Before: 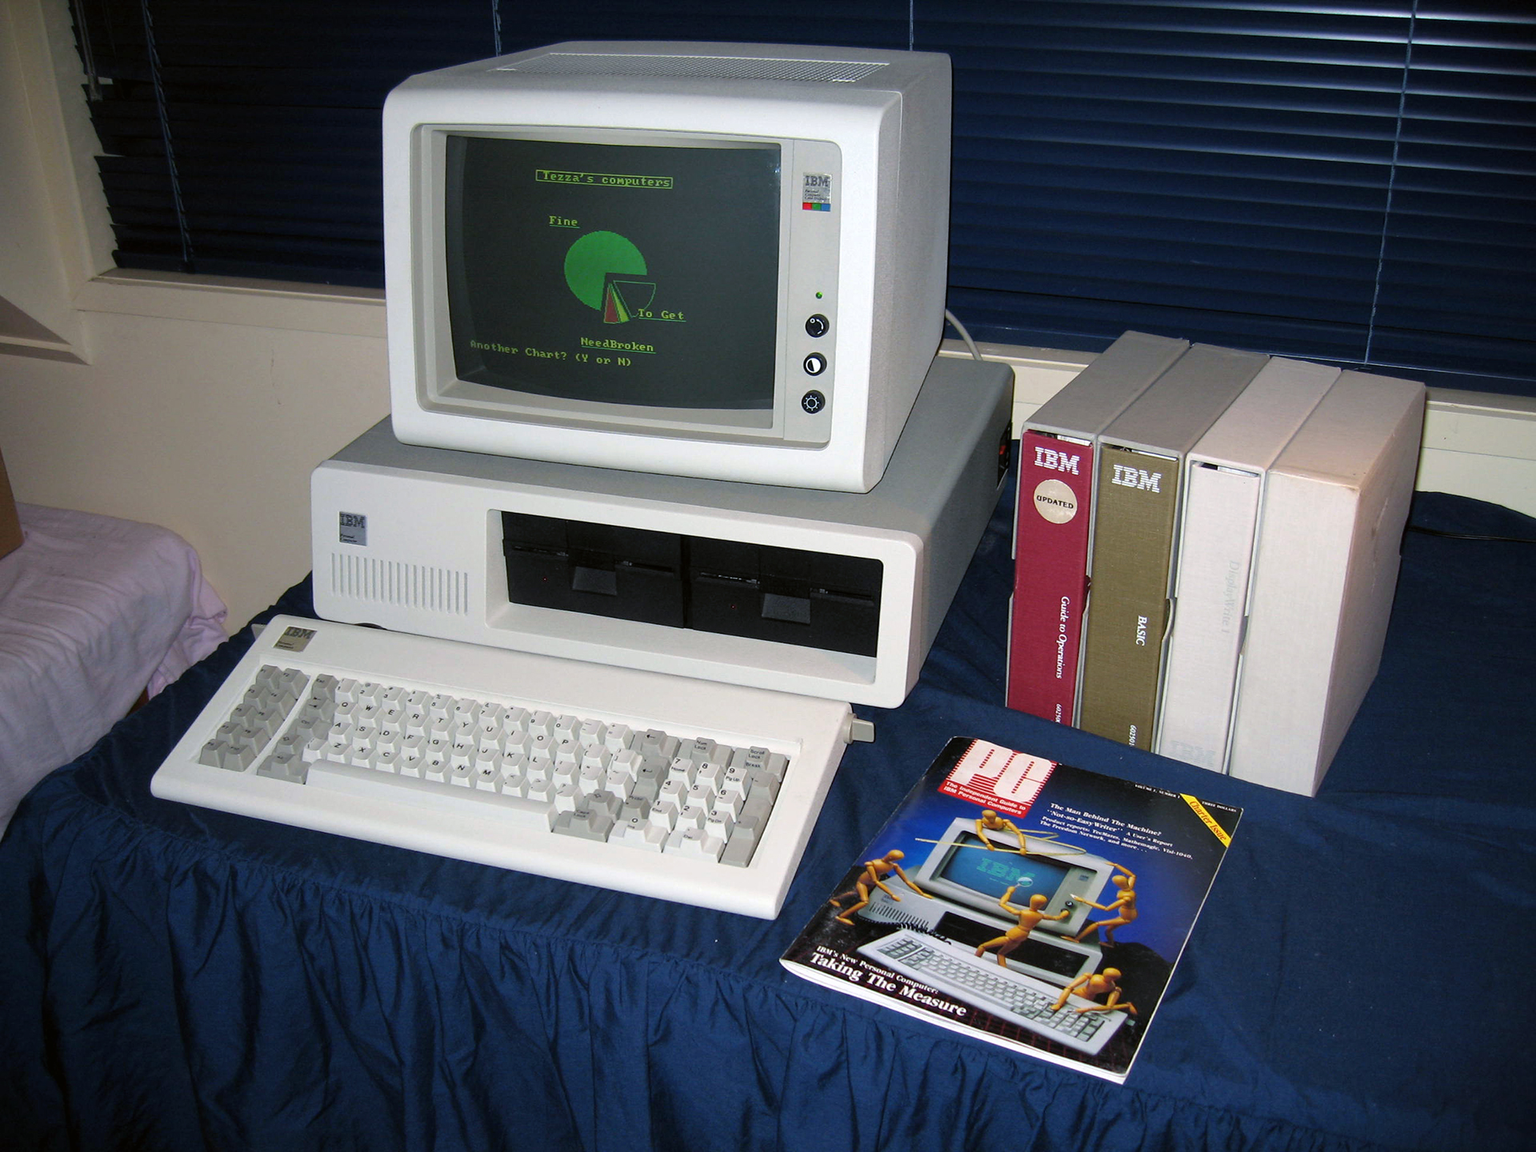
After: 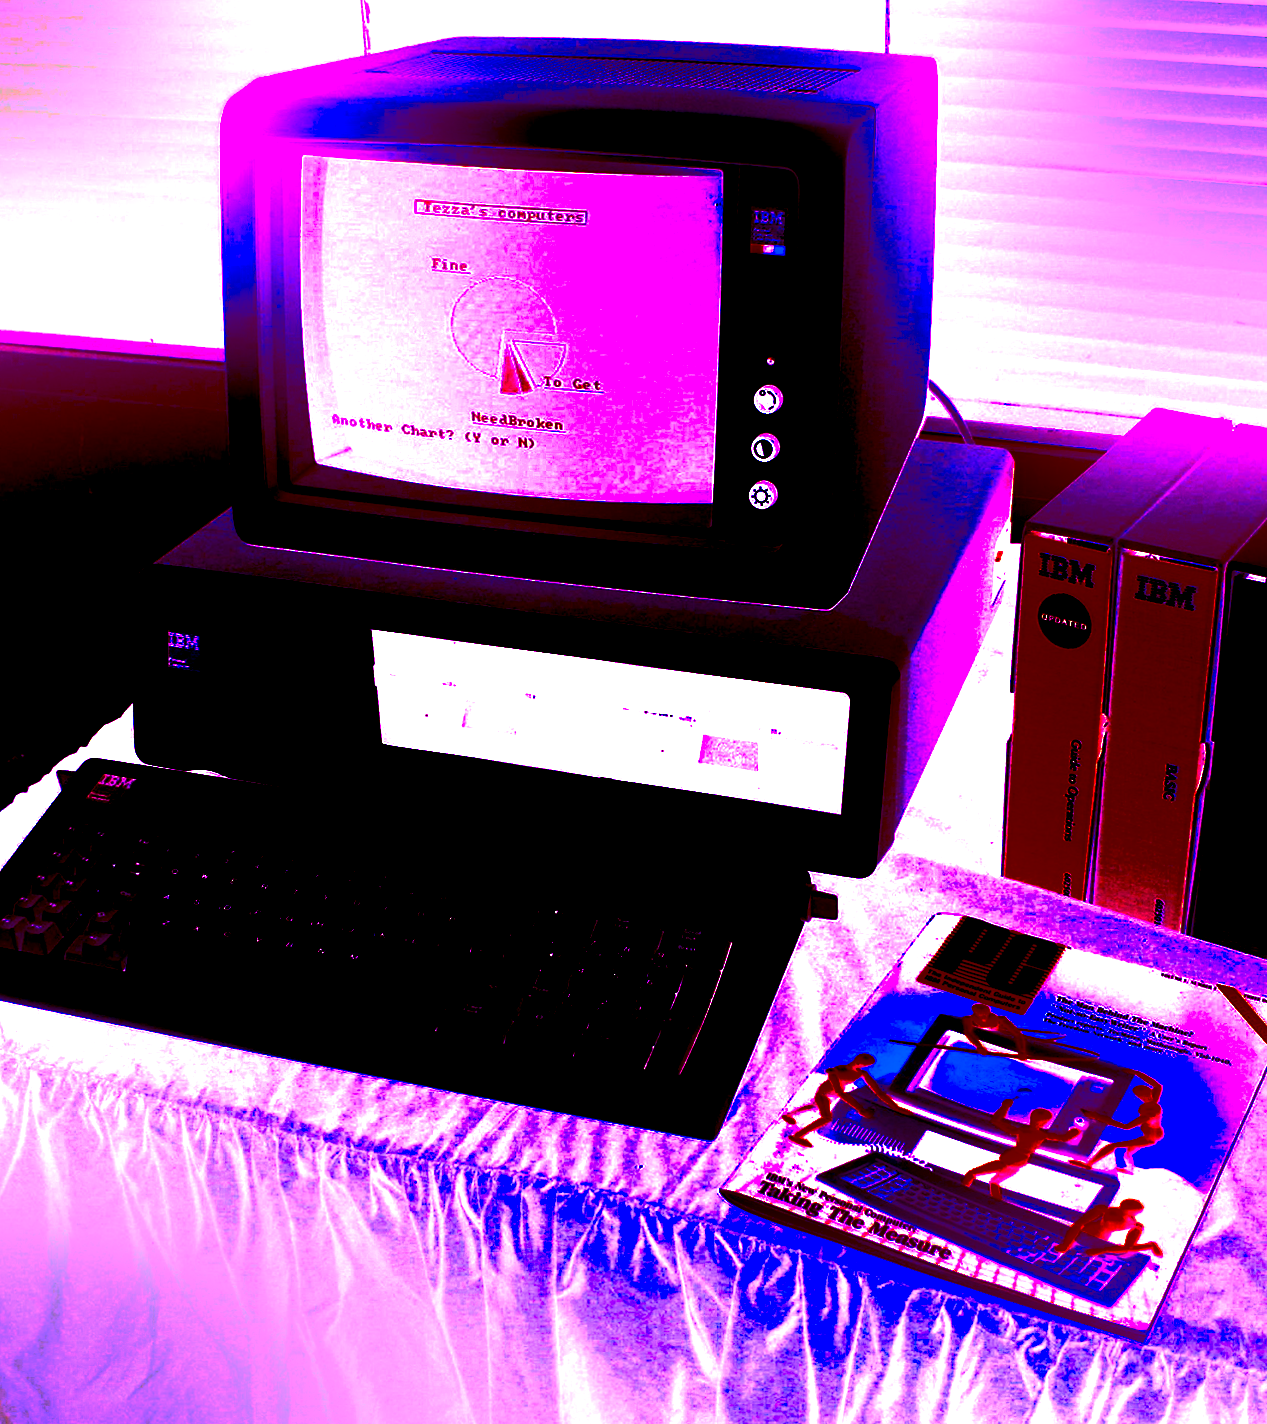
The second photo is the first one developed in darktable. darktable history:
bloom: size 40%
rotate and perspective: rotation 0.174°, lens shift (vertical) 0.013, lens shift (horizontal) 0.019, shear 0.001, automatic cropping original format, crop left 0.007, crop right 0.991, crop top 0.016, crop bottom 0.997
color balance rgb: perceptual saturation grading › global saturation 20%, perceptual saturation grading › highlights -25%, perceptual saturation grading › shadows 25%
crop and rotate: left 13.409%, right 19.924%
shadows and highlights: radius 110.86, shadows 51.09, white point adjustment 9.16, highlights -4.17, highlights color adjustment 32.2%, soften with gaussian
white balance: red 8, blue 8
levels: levels [0, 0.474, 0.947]
